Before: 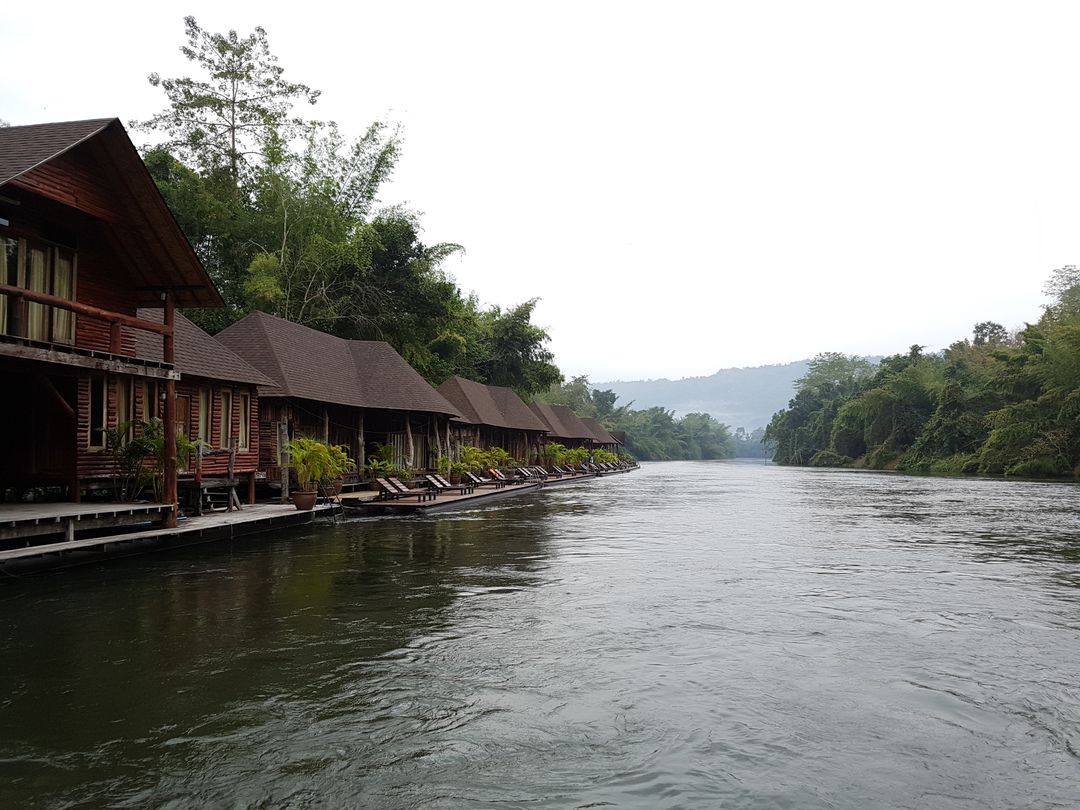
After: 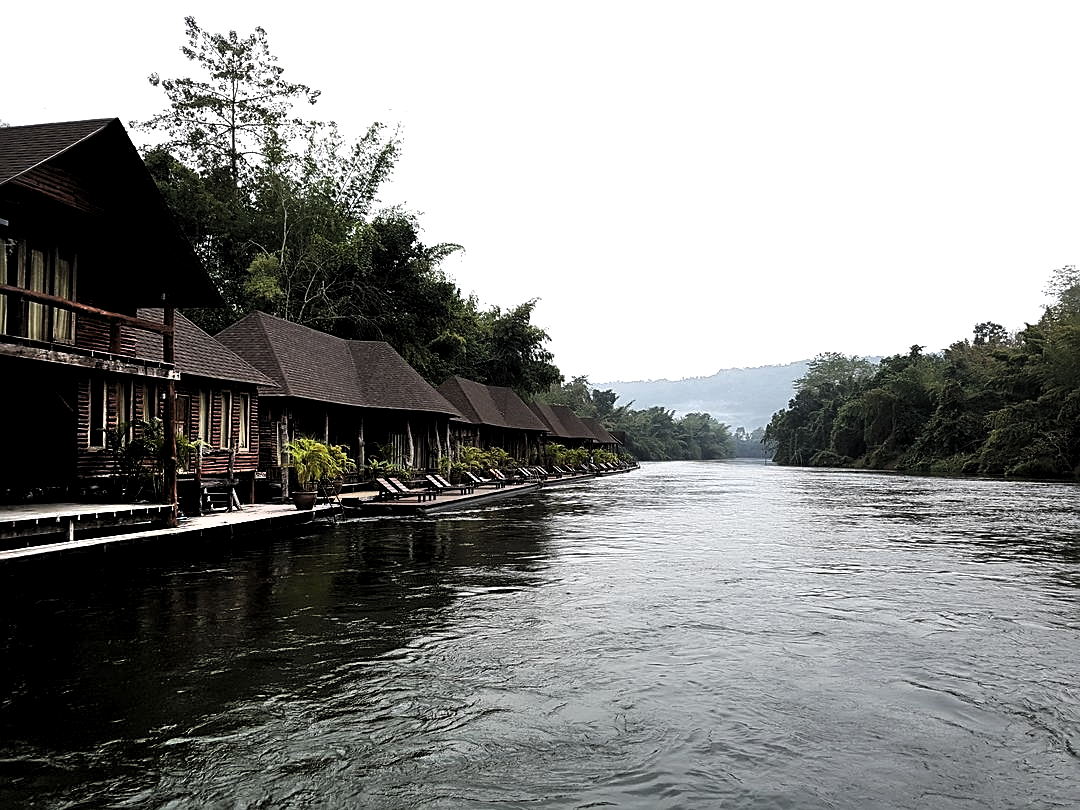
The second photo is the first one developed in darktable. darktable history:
shadows and highlights: radius 110.86, shadows 51.09, white point adjustment 9.16, highlights -4.17, highlights color adjustment 32.2%, soften with gaussian
sharpen: on, module defaults
levels: levels [0.101, 0.578, 0.953]
